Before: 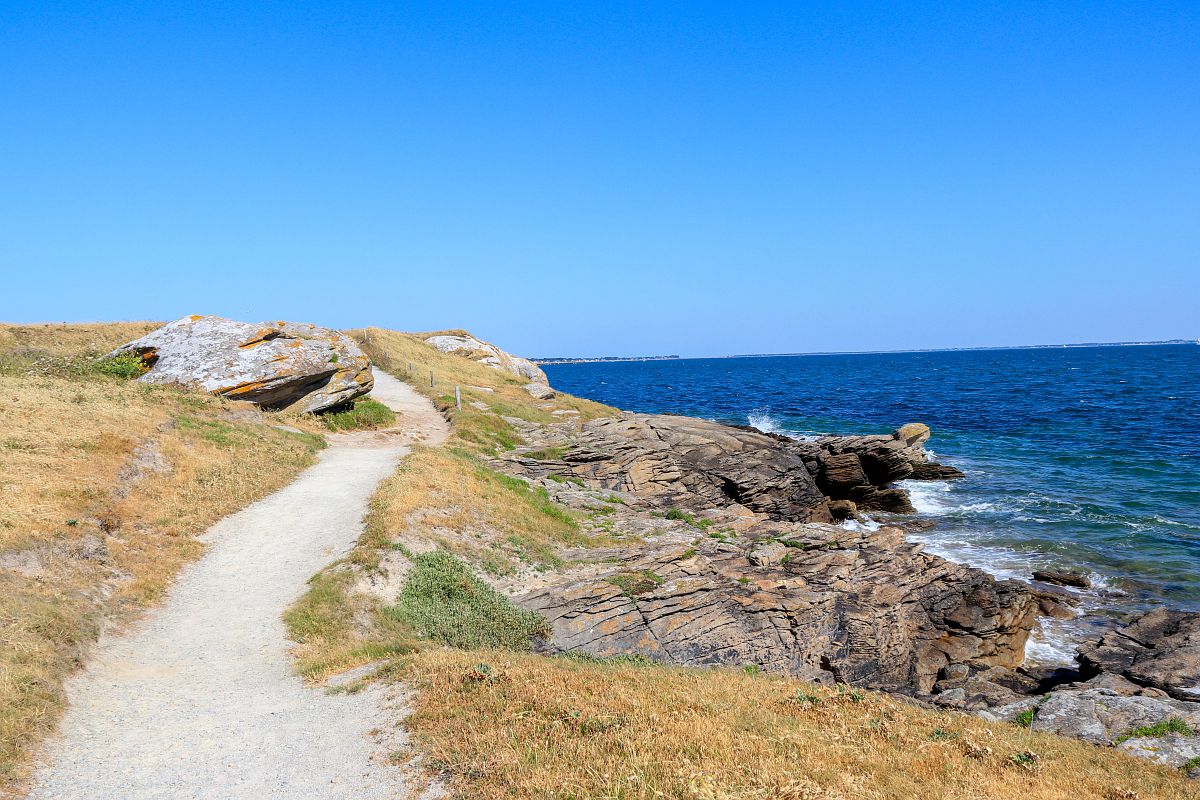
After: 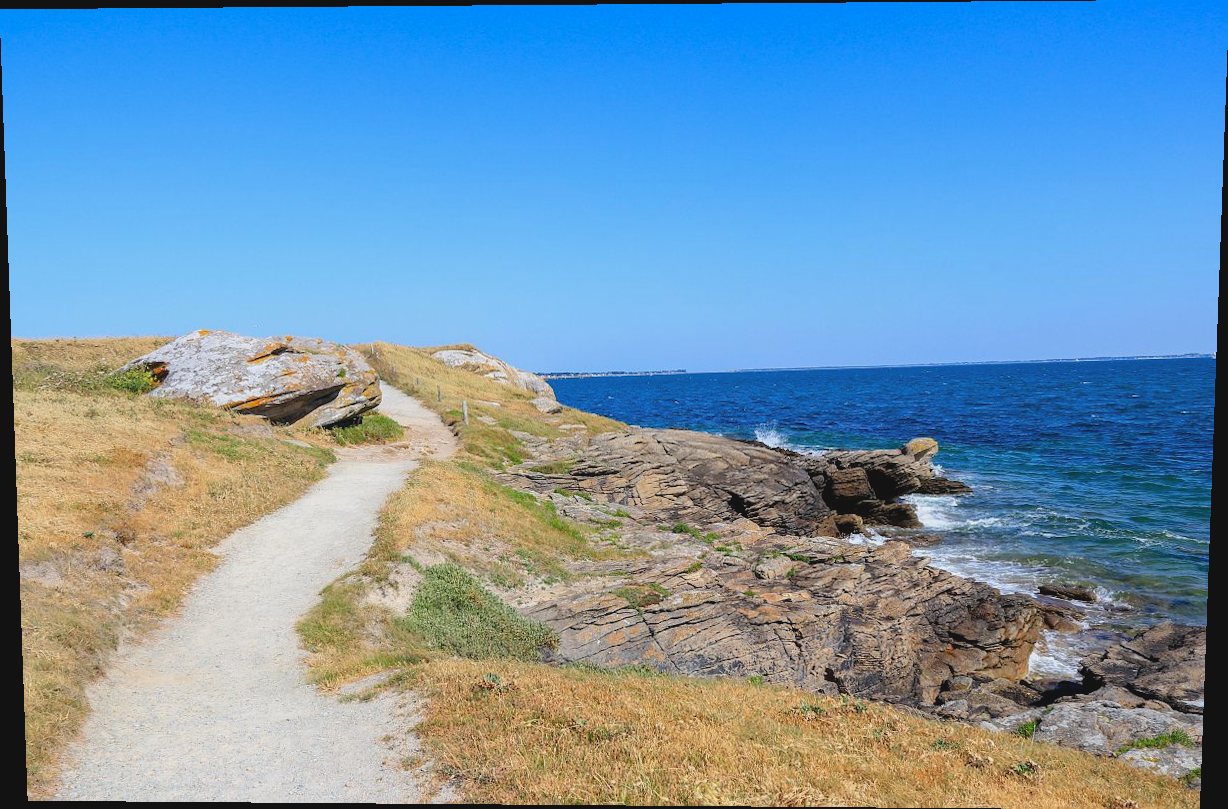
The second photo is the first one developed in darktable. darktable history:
rotate and perspective: lens shift (vertical) 0.048, lens shift (horizontal) -0.024, automatic cropping off
contrast brightness saturation: contrast -0.11
